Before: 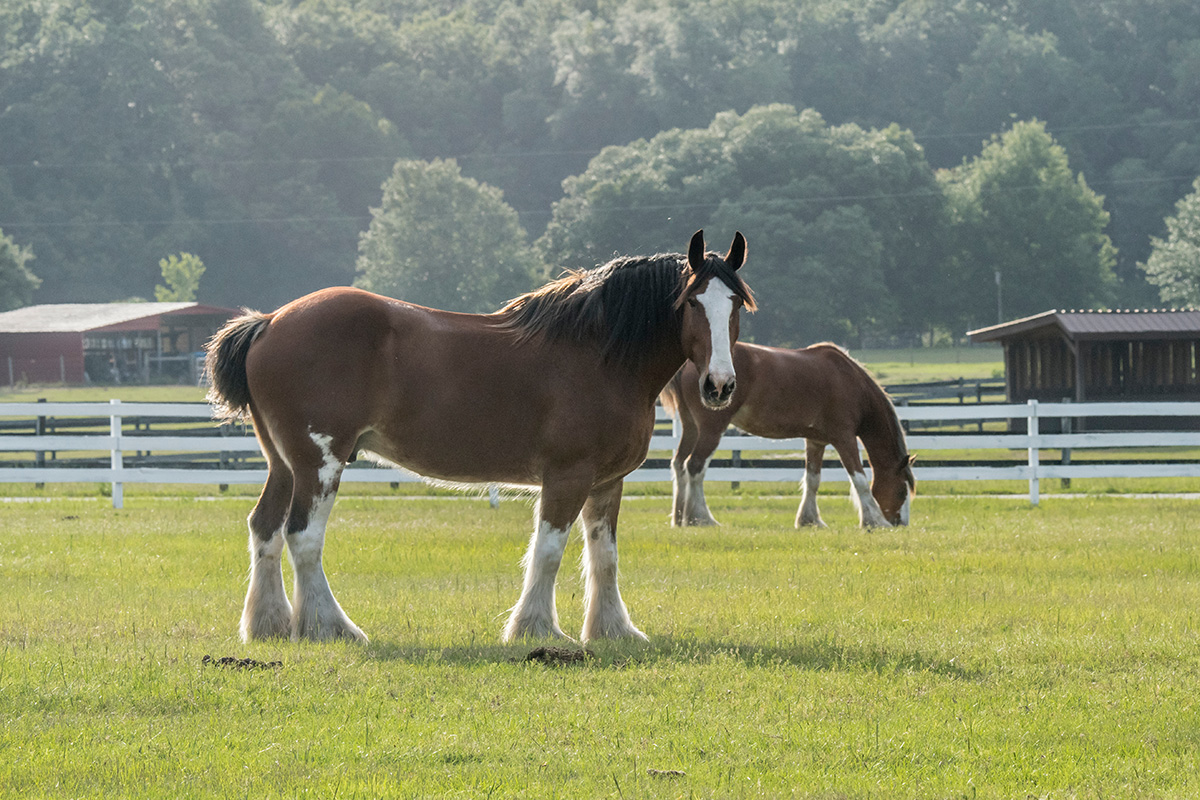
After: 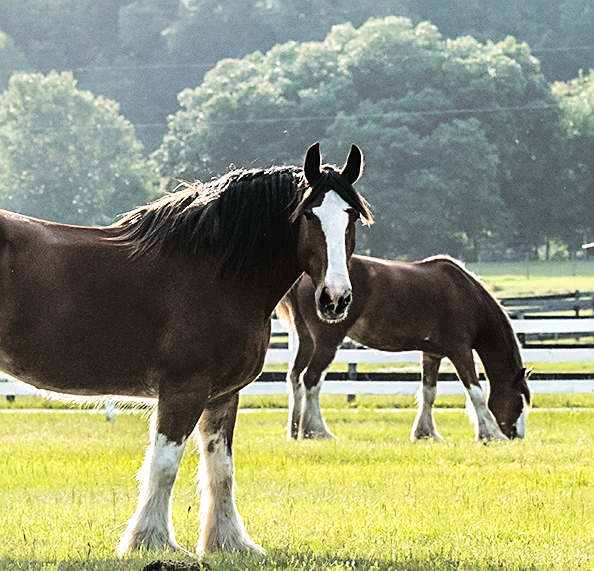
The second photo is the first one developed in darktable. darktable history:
crop: left 32.075%, top 10.976%, right 18.355%, bottom 17.596%
tone curve: curves: ch0 [(0, 0) (0.003, 0.031) (0.011, 0.031) (0.025, 0.03) (0.044, 0.035) (0.069, 0.054) (0.1, 0.081) (0.136, 0.11) (0.177, 0.147) (0.224, 0.209) (0.277, 0.283) (0.335, 0.369) (0.399, 0.44) (0.468, 0.517) (0.543, 0.601) (0.623, 0.684) (0.709, 0.766) (0.801, 0.846) (0.898, 0.927) (1, 1)], preserve colors none
sharpen: on, module defaults
contrast brightness saturation: saturation -0.1
split-toning: shadows › hue 36°, shadows › saturation 0.05, highlights › hue 10.8°, highlights › saturation 0.15, compress 40%
velvia: strength 32%, mid-tones bias 0.2
tone equalizer: -8 EV -0.75 EV, -7 EV -0.7 EV, -6 EV -0.6 EV, -5 EV -0.4 EV, -3 EV 0.4 EV, -2 EV 0.6 EV, -1 EV 0.7 EV, +0 EV 0.75 EV, edges refinement/feathering 500, mask exposure compensation -1.57 EV, preserve details no
